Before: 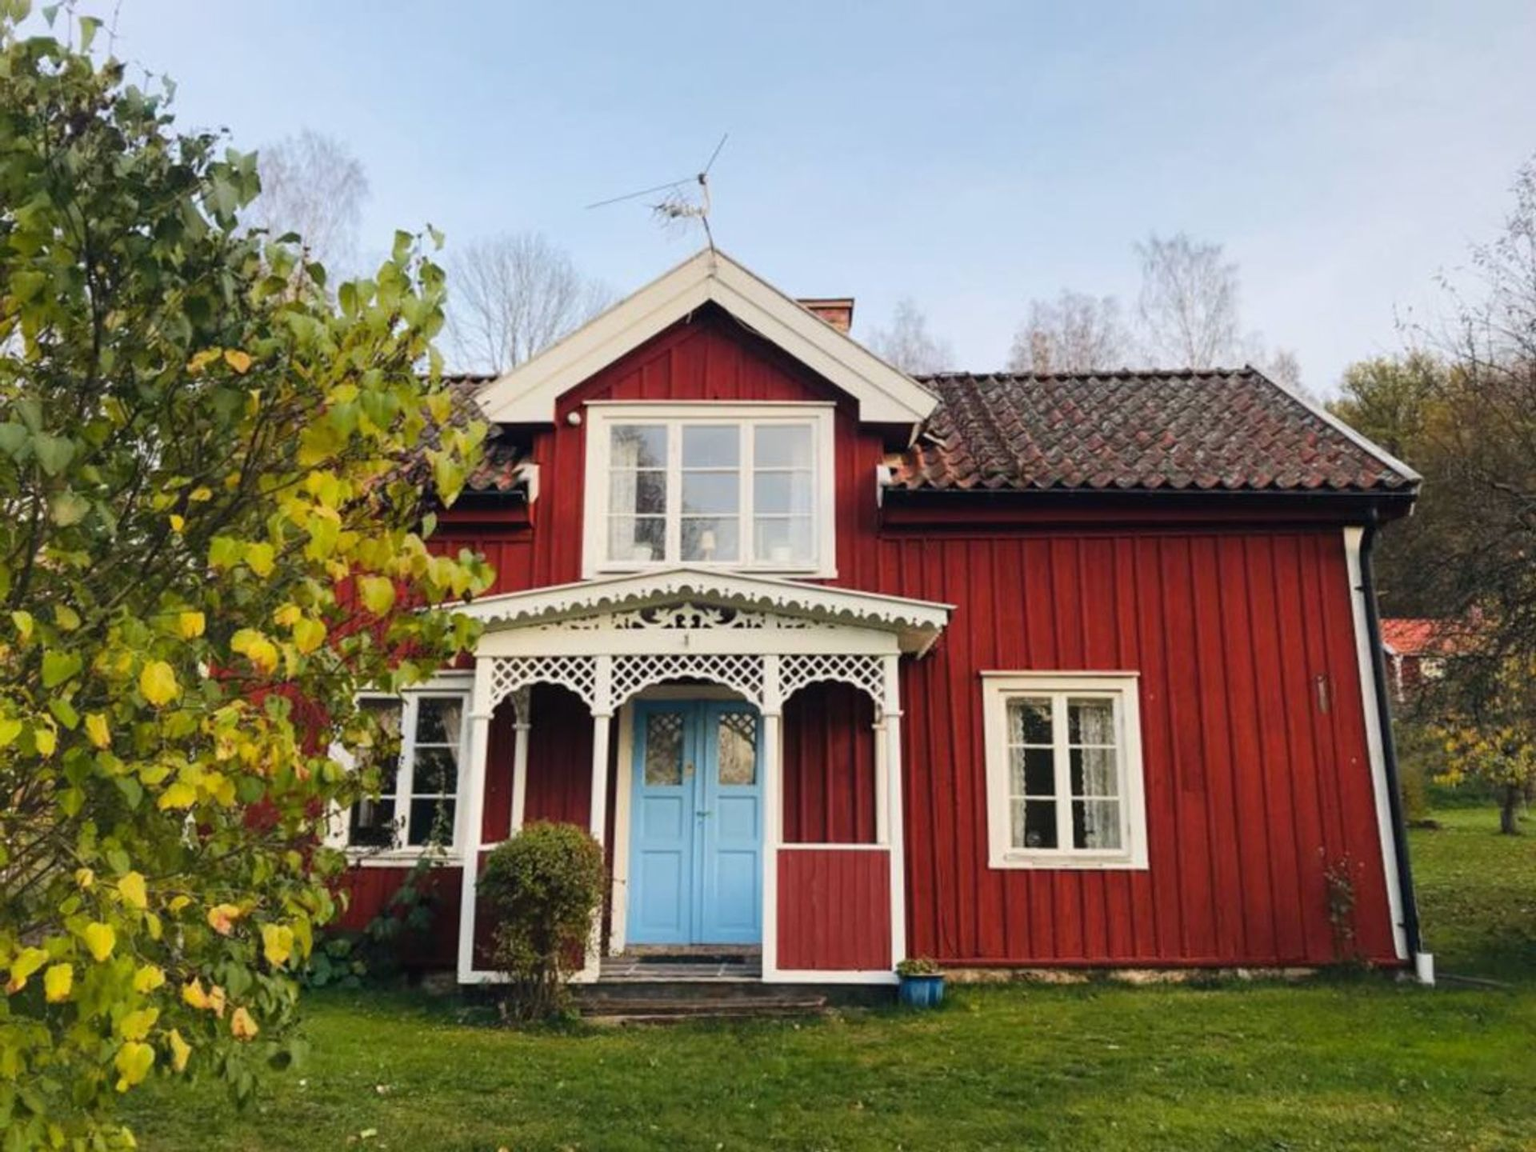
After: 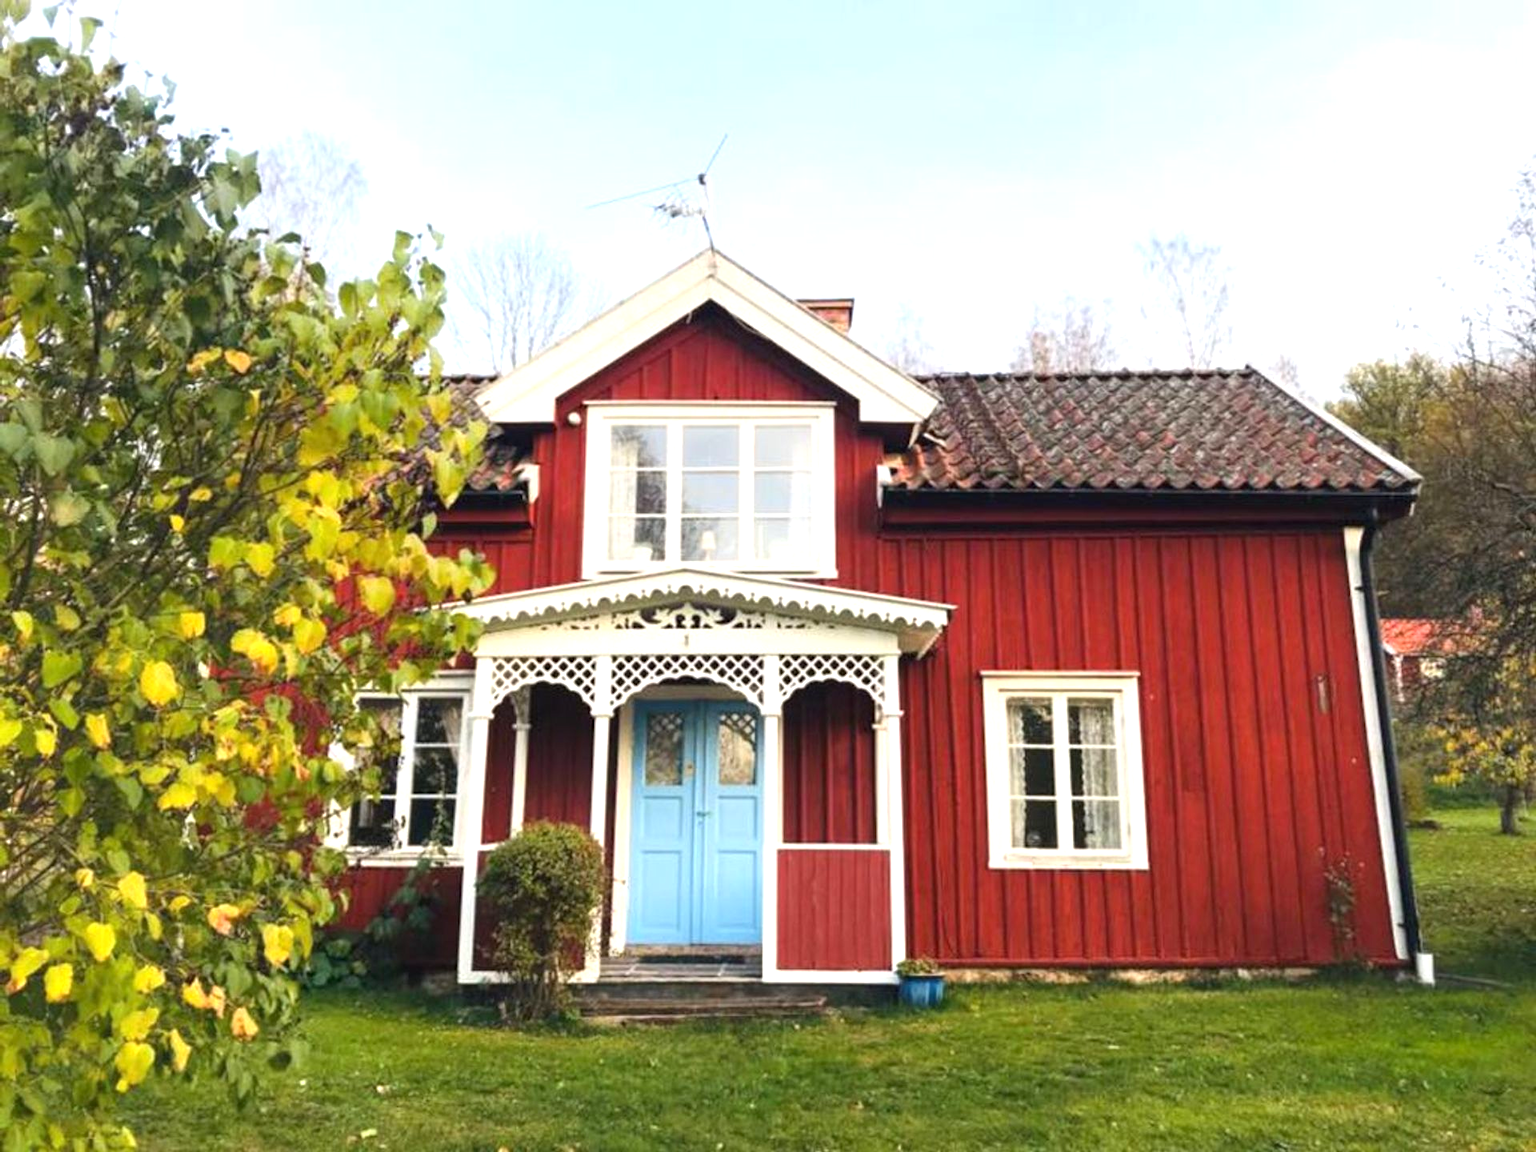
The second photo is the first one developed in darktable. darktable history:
exposure: exposure 0.82 EV, compensate highlight preservation false
